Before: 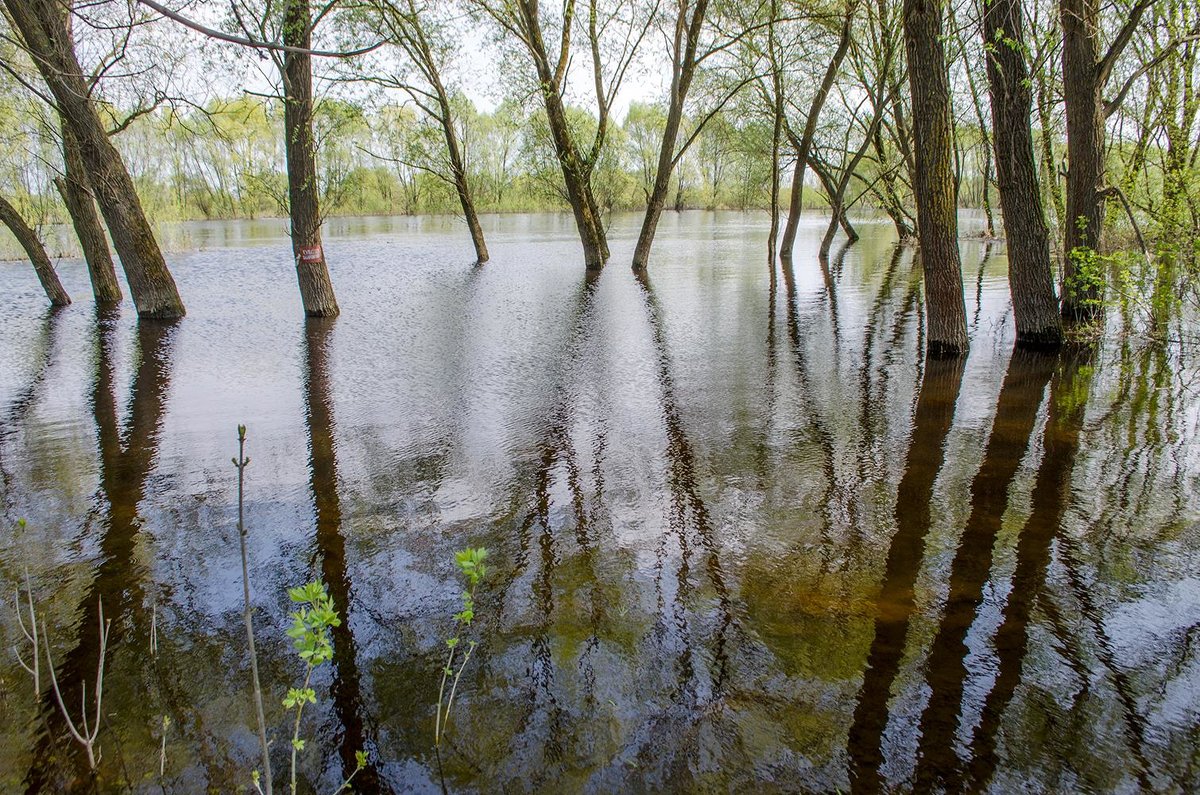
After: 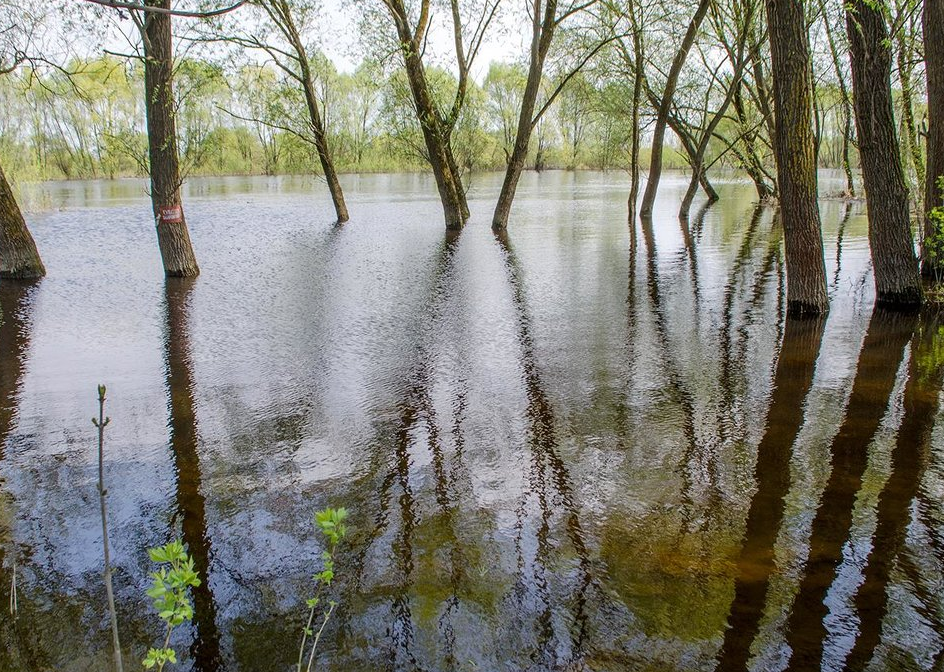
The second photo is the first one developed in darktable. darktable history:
crop: left 11.682%, top 5.04%, right 9.569%, bottom 10.398%
